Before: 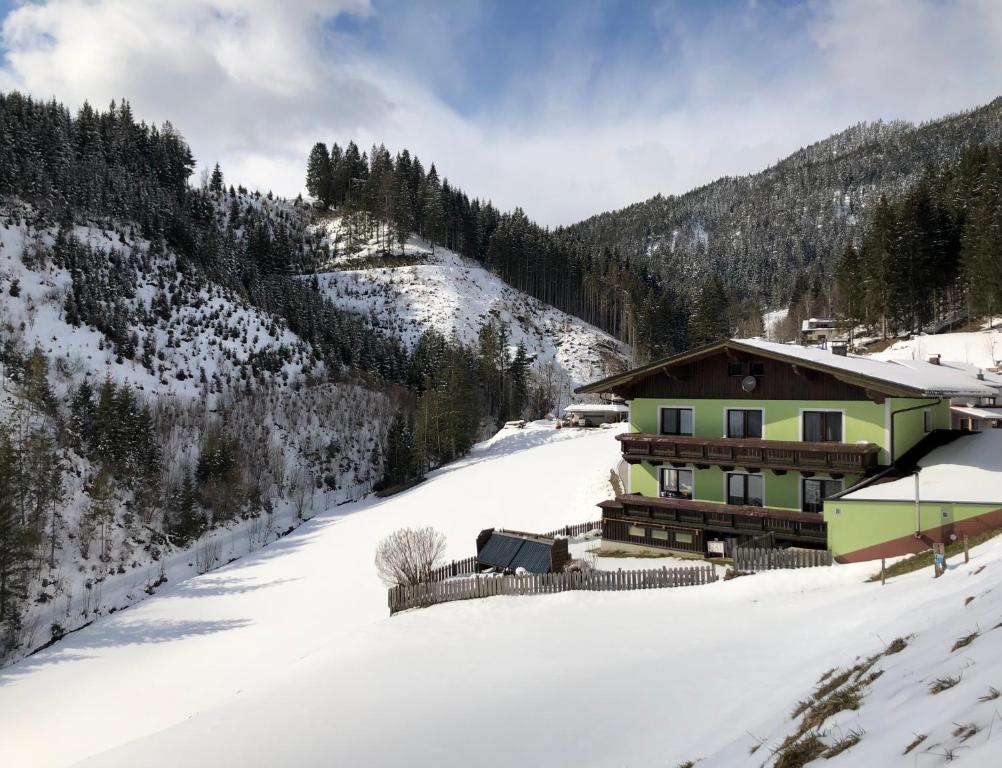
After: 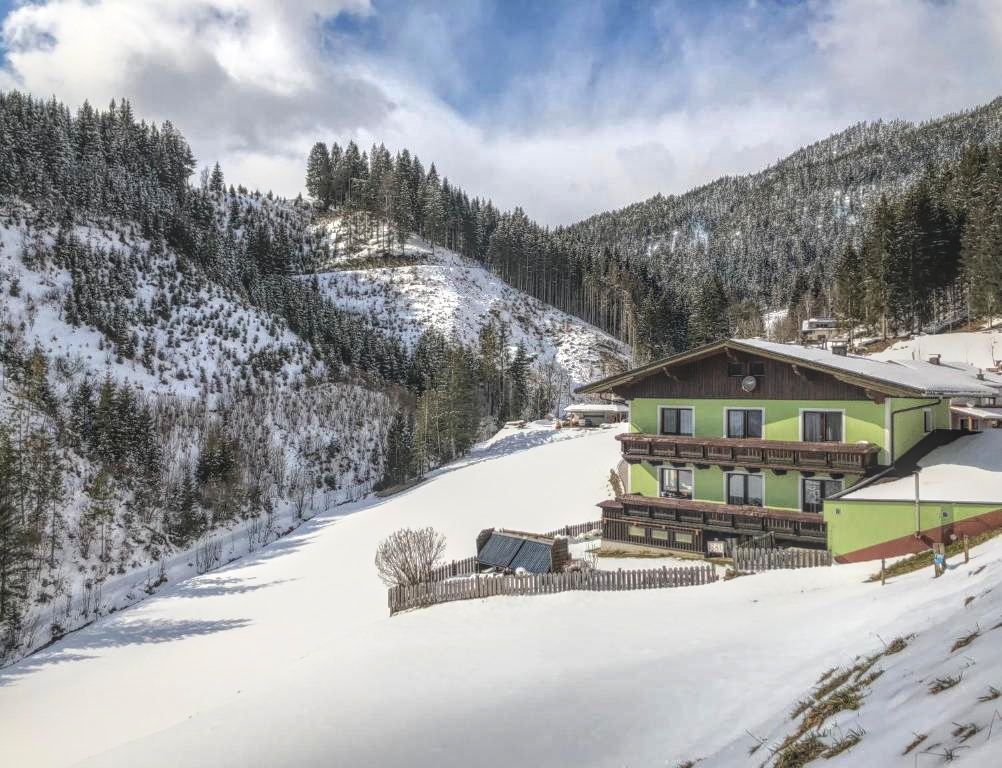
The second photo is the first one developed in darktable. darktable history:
tone equalizer: -8 EV -0.433 EV, -7 EV -0.381 EV, -6 EV -0.297 EV, -5 EV -0.237 EV, -3 EV 0.229 EV, -2 EV 0.356 EV, -1 EV 0.381 EV, +0 EV 0.418 EV
local contrast: highlights 20%, shadows 23%, detail 201%, midtone range 0.2
